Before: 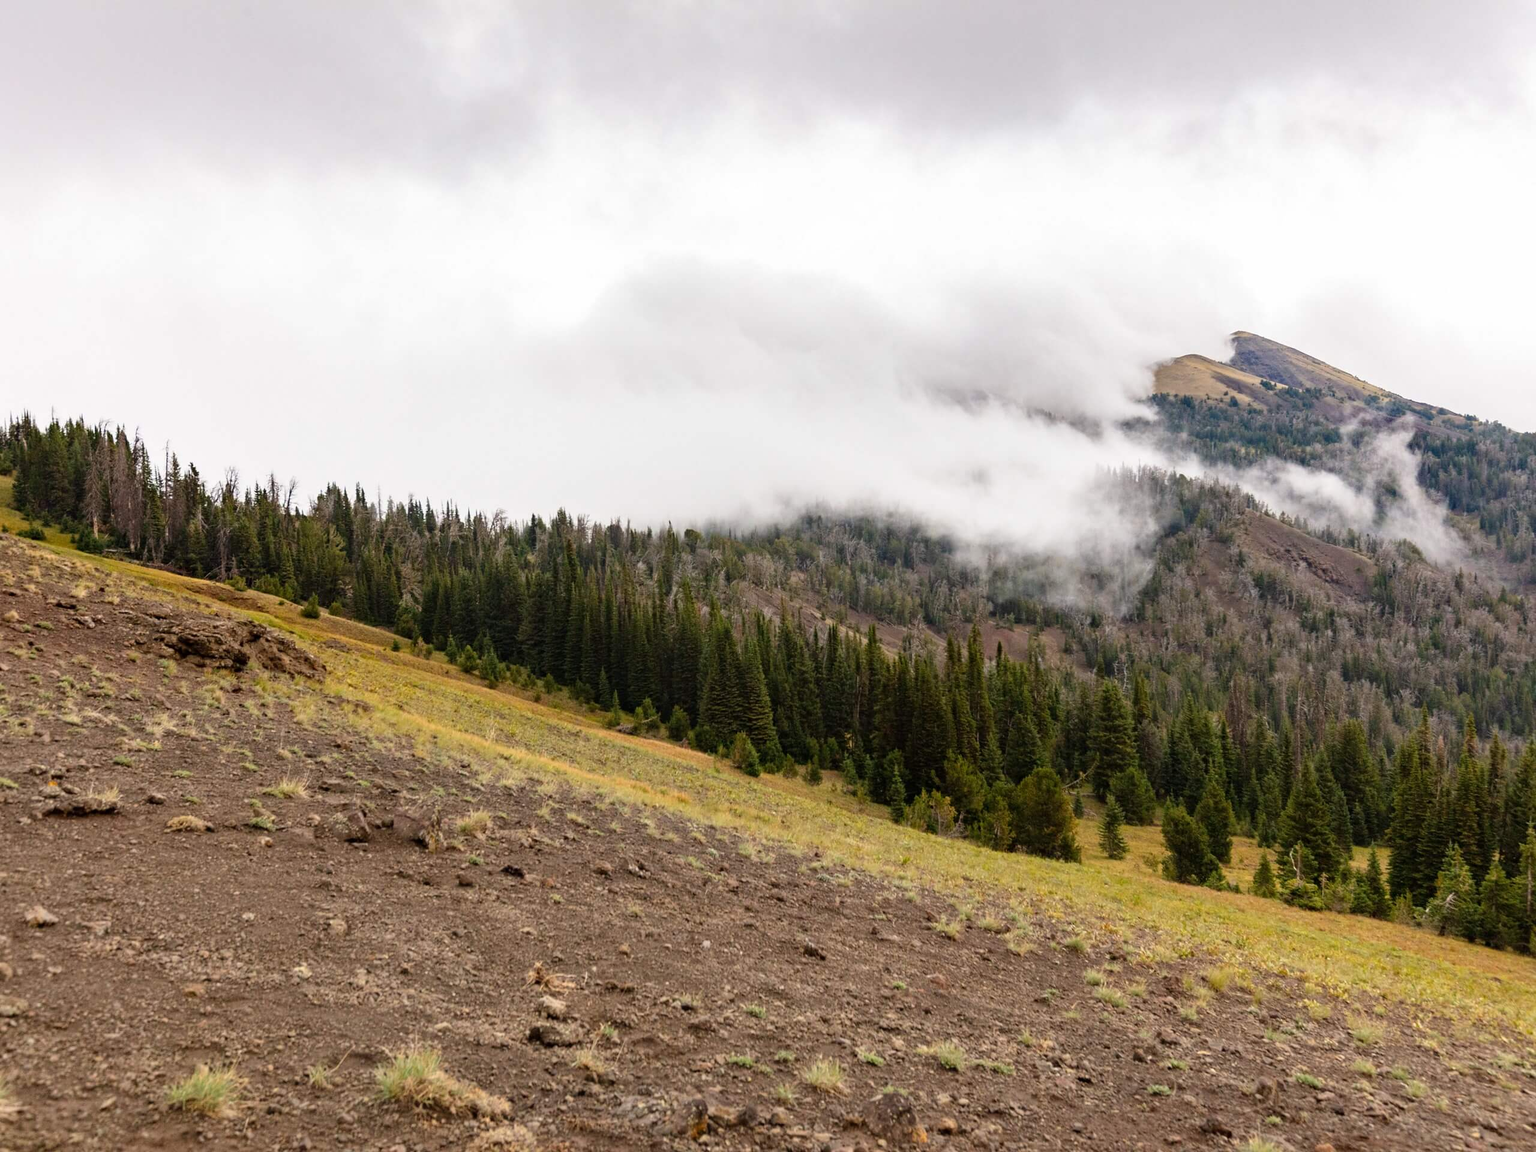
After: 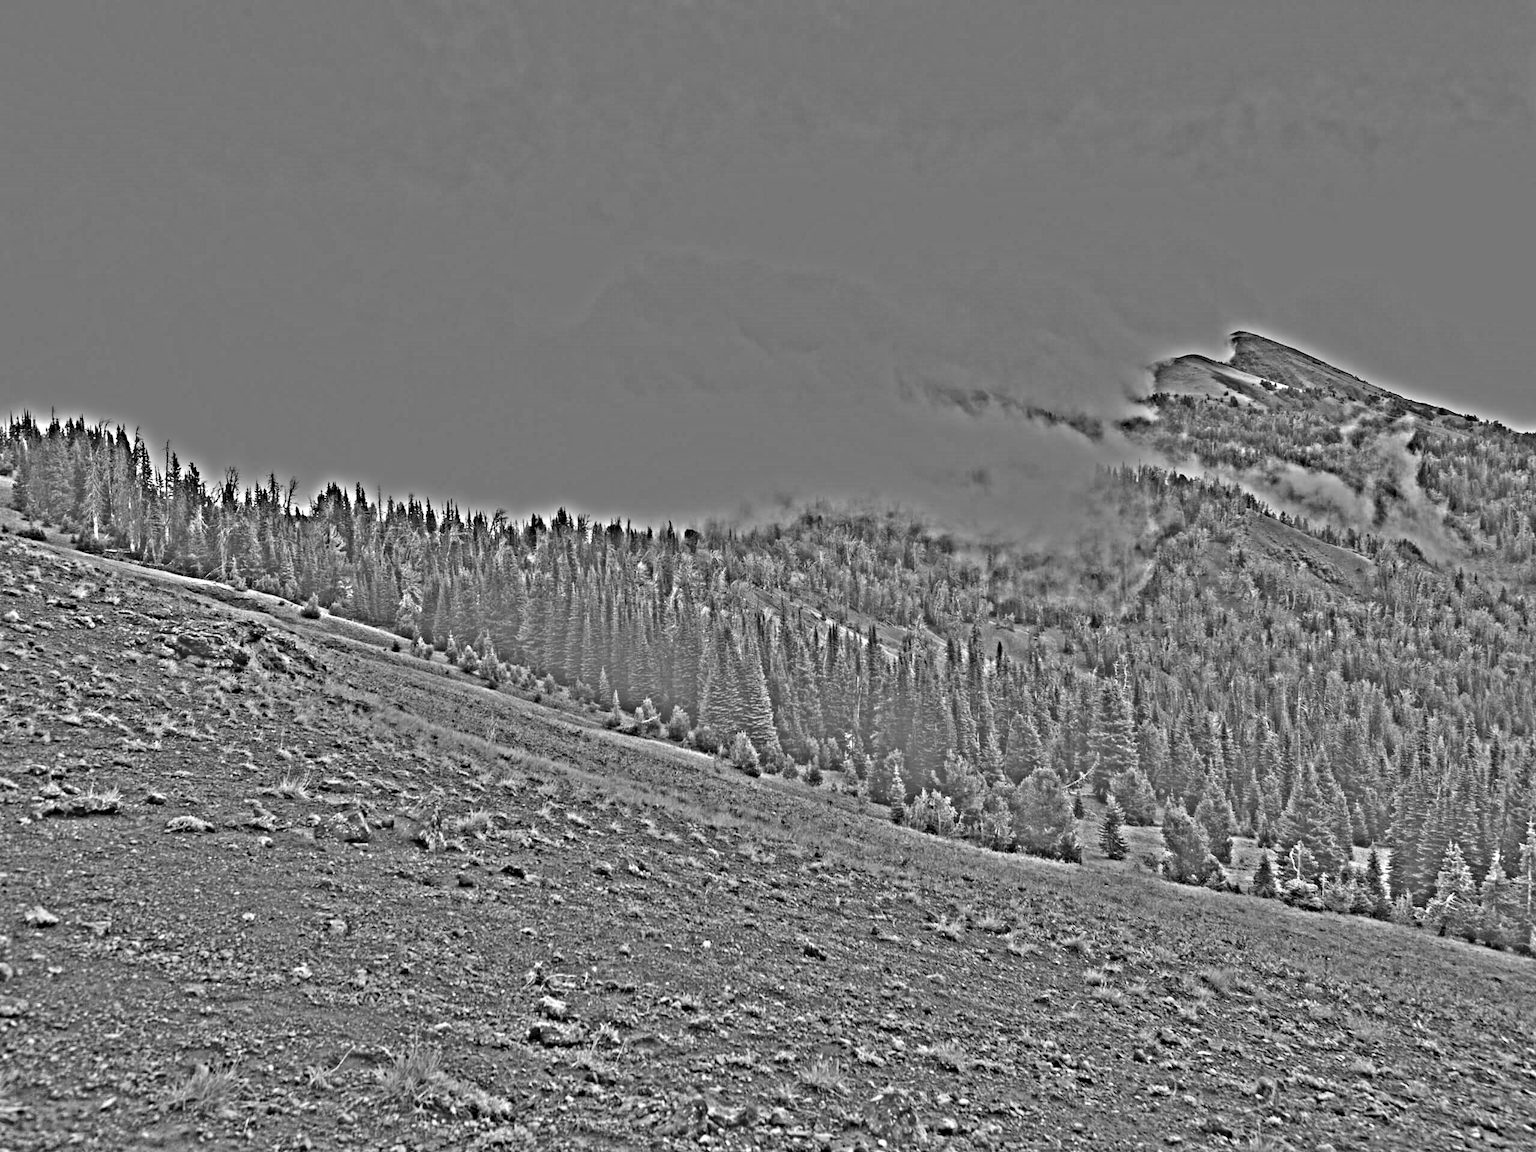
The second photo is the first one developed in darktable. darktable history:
highpass: on, module defaults
haze removal: strength -0.1, adaptive false
